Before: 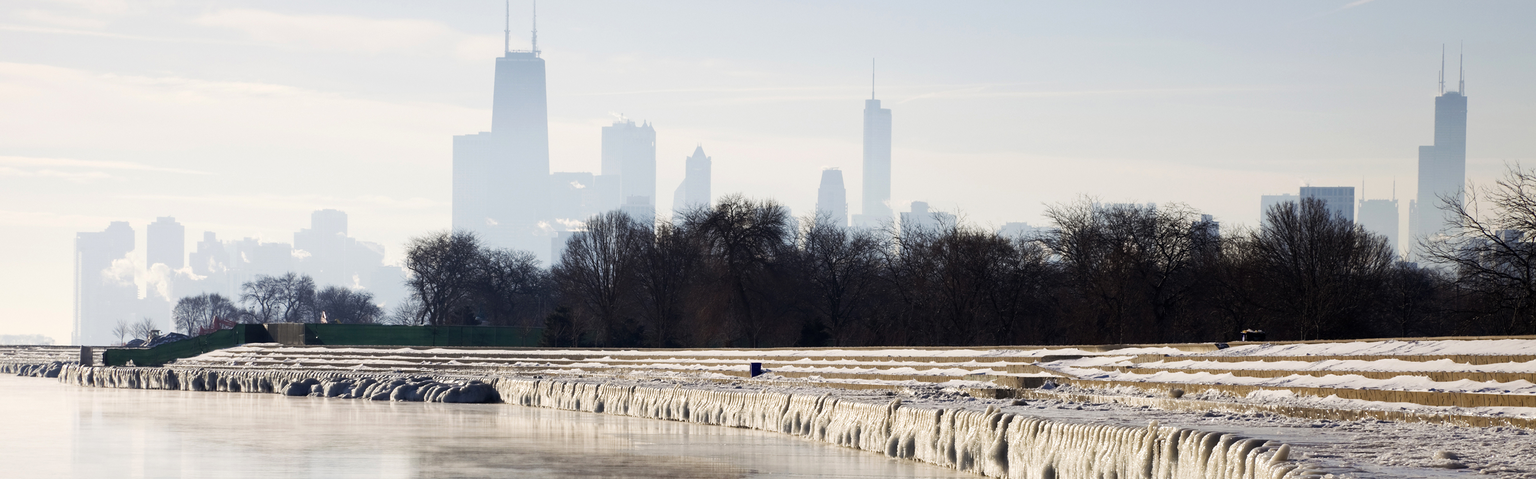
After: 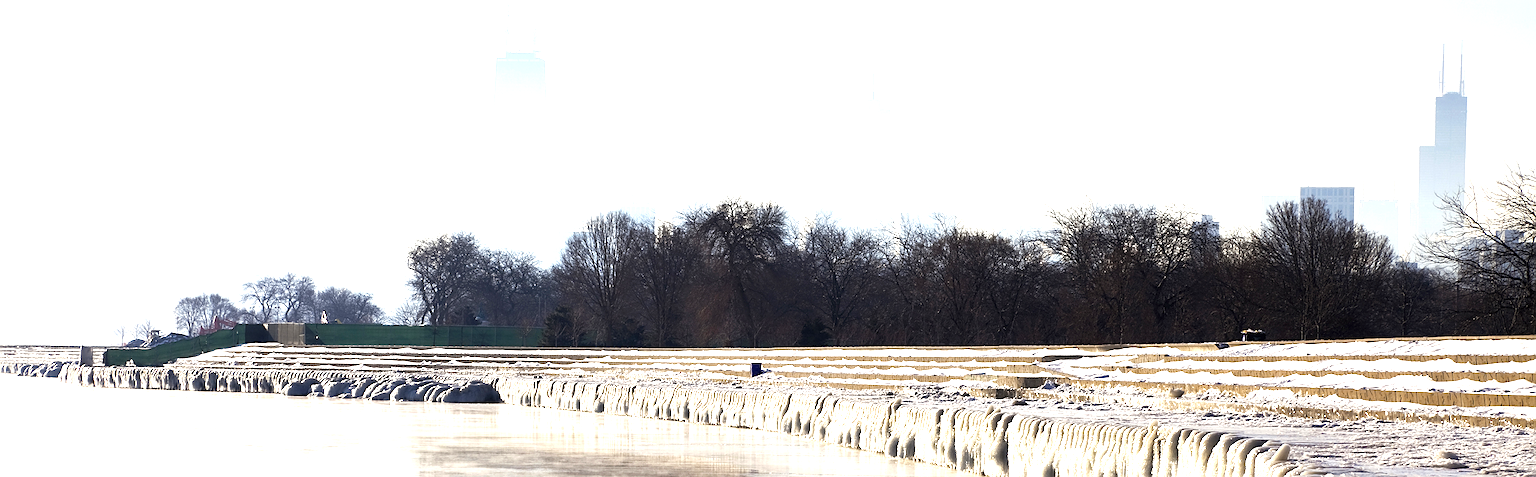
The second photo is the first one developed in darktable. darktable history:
exposure: black level correction 0, exposure 1.1 EV, compensate exposure bias true, compensate highlight preservation false
sharpen: on, module defaults
crop: top 0.05%, bottom 0.098%
